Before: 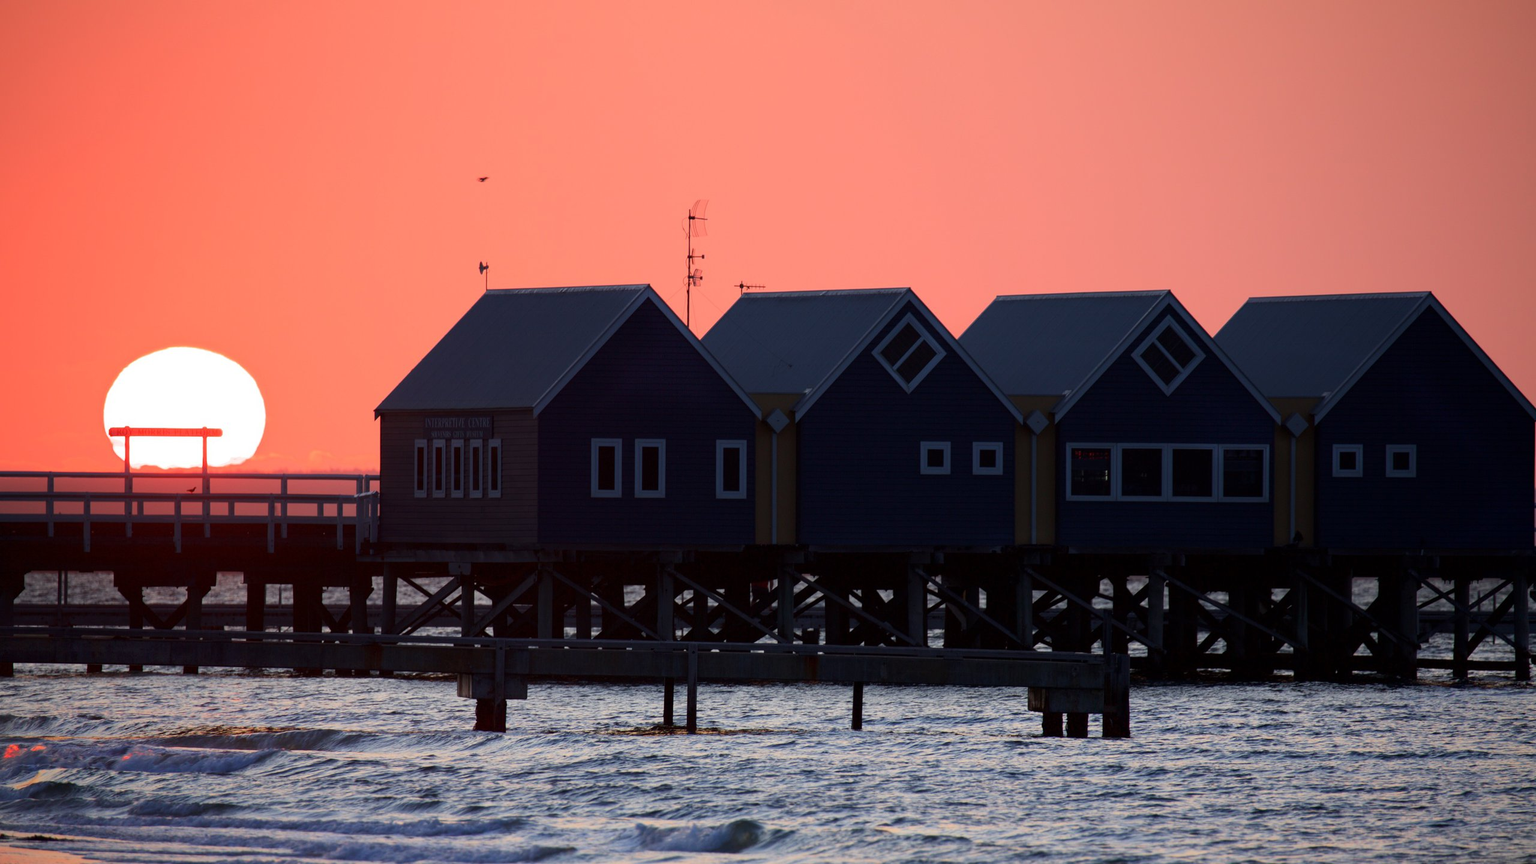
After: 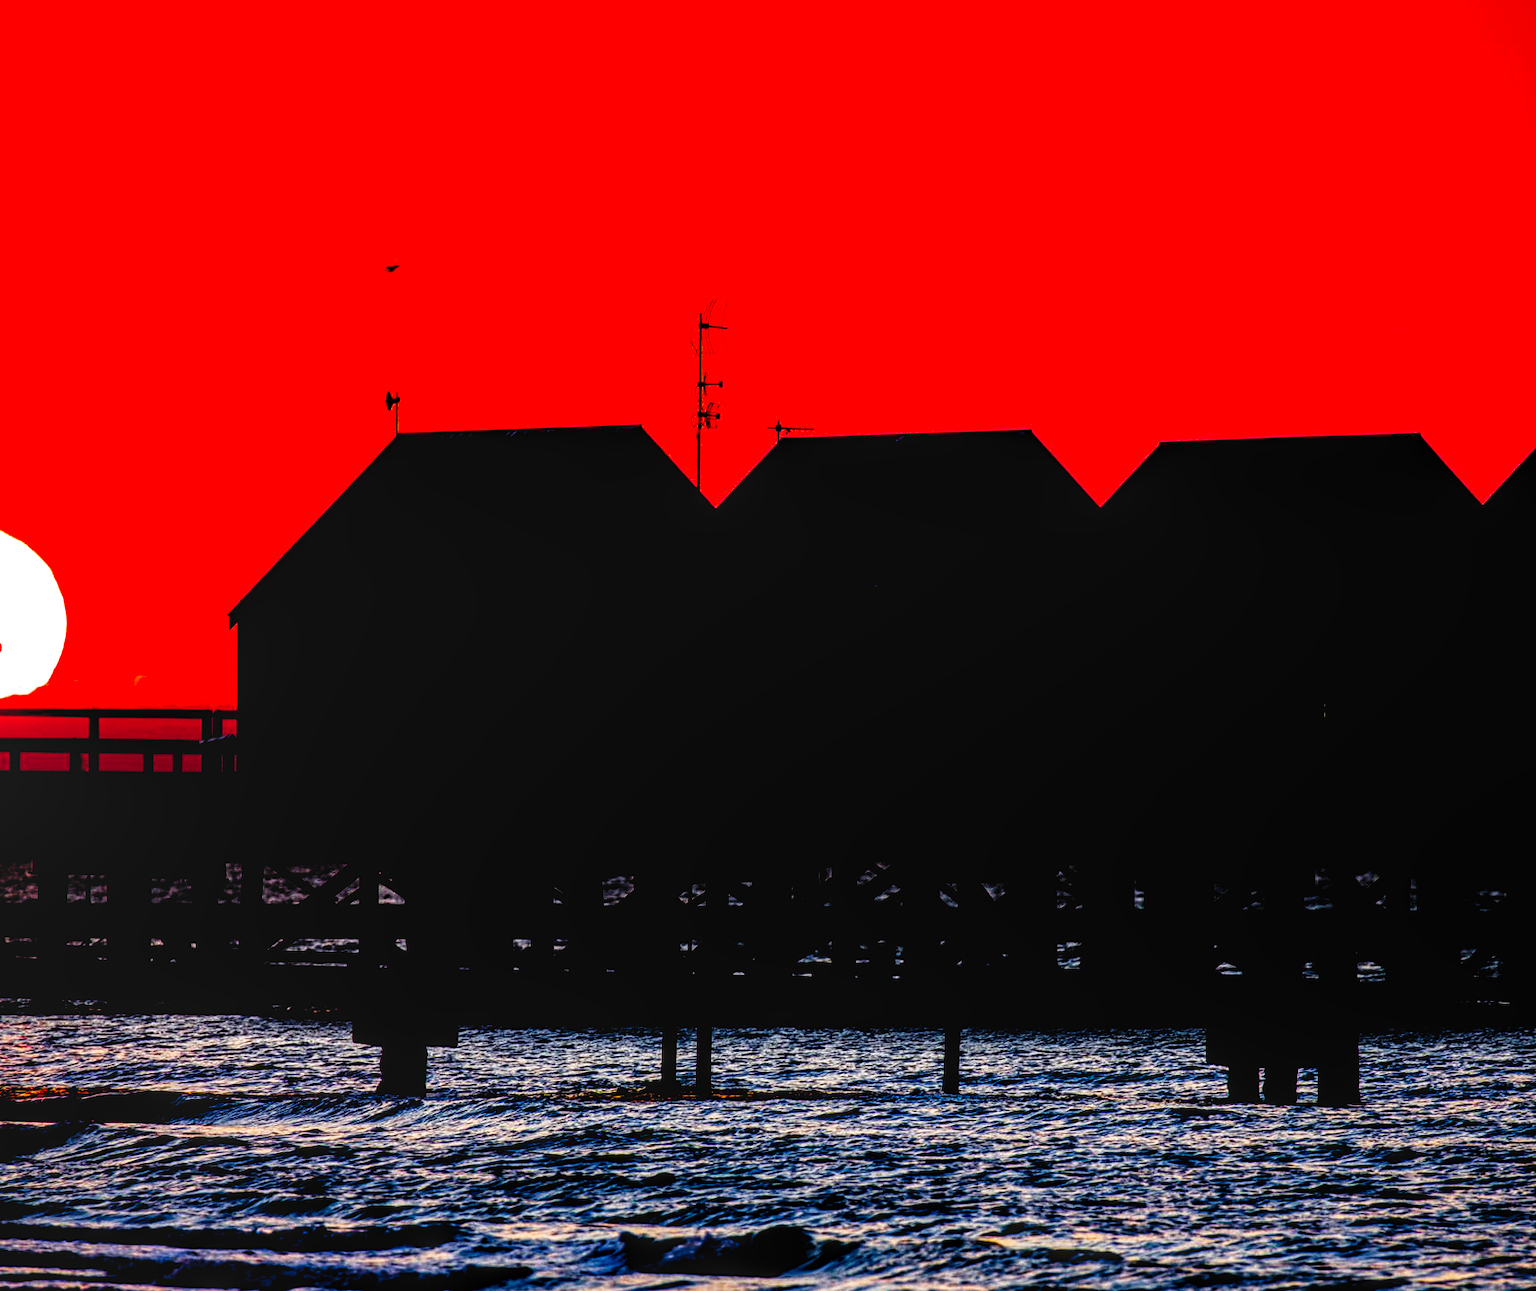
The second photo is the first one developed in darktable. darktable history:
contrast equalizer: y [[0.502, 0.505, 0.512, 0.529, 0.564, 0.588], [0.5 ×6], [0.502, 0.505, 0.512, 0.529, 0.564, 0.588], [0, 0.001, 0.001, 0.004, 0.008, 0.011], [0, 0.001, 0.001, 0.004, 0.008, 0.011]]
contrast brightness saturation: brightness -0.984, saturation 0.984
tone equalizer: edges refinement/feathering 500, mask exposure compensation -1.57 EV, preserve details no
crop and rotate: left 14.443%, right 18.719%
tone curve: curves: ch0 [(0, 0.014) (0.17, 0.099) (0.392, 0.438) (0.725, 0.828) (0.872, 0.918) (1, 0.981)]; ch1 [(0, 0) (0.402, 0.36) (0.489, 0.491) (0.5, 0.503) (0.515, 0.52) (0.545, 0.574) (0.615, 0.662) (0.701, 0.725) (1, 1)]; ch2 [(0, 0) (0.42, 0.458) (0.485, 0.499) (0.503, 0.503) (0.531, 0.542) (0.561, 0.594) (0.644, 0.694) (0.717, 0.753) (1, 0.991)], preserve colors none
exposure: black level correction -0.002, exposure 0.535 EV, compensate highlight preservation false
levels: levels [0.062, 0.494, 0.925]
local contrast: highlights 5%, shadows 3%, detail 133%
